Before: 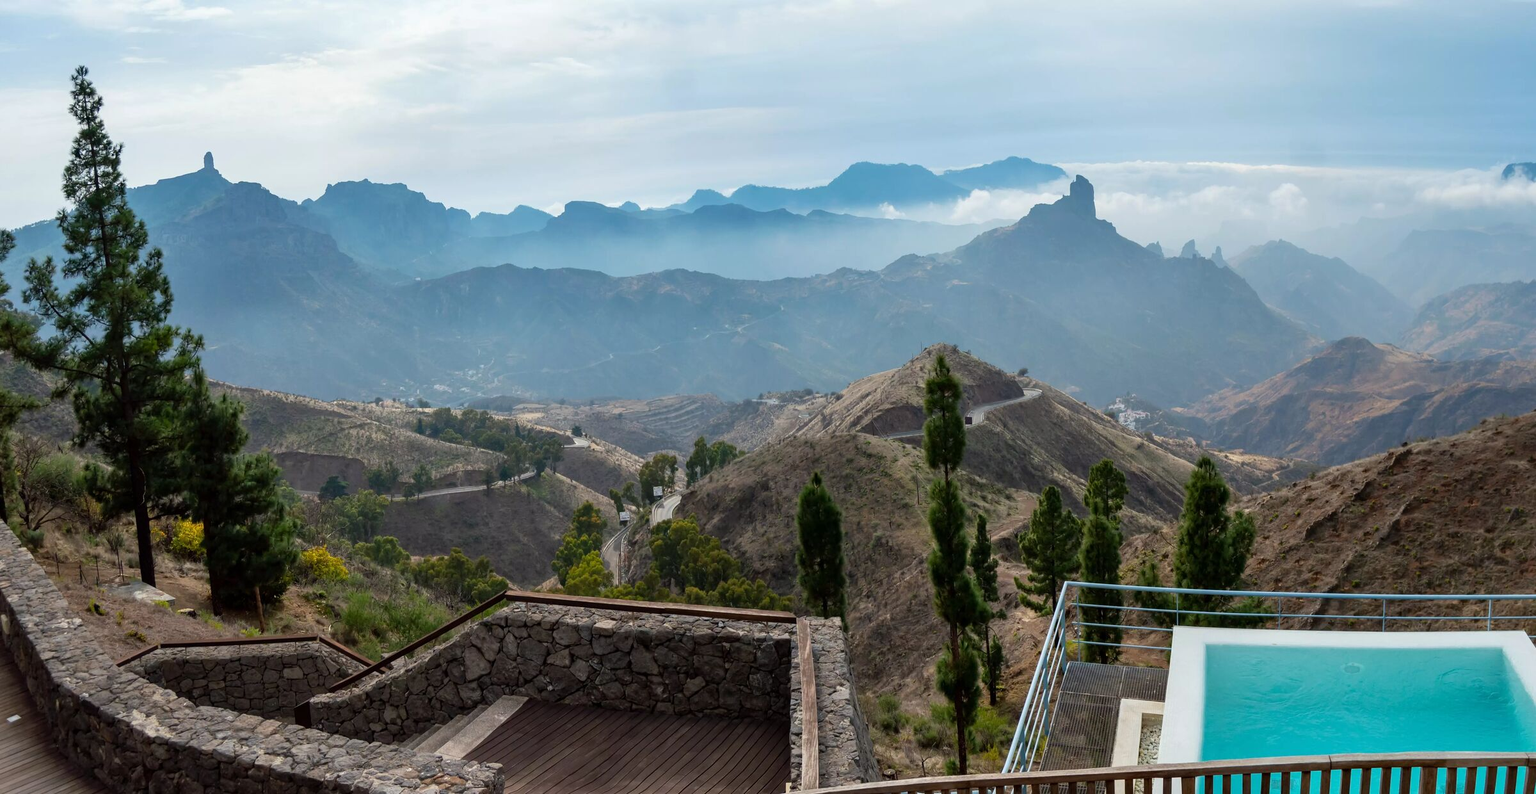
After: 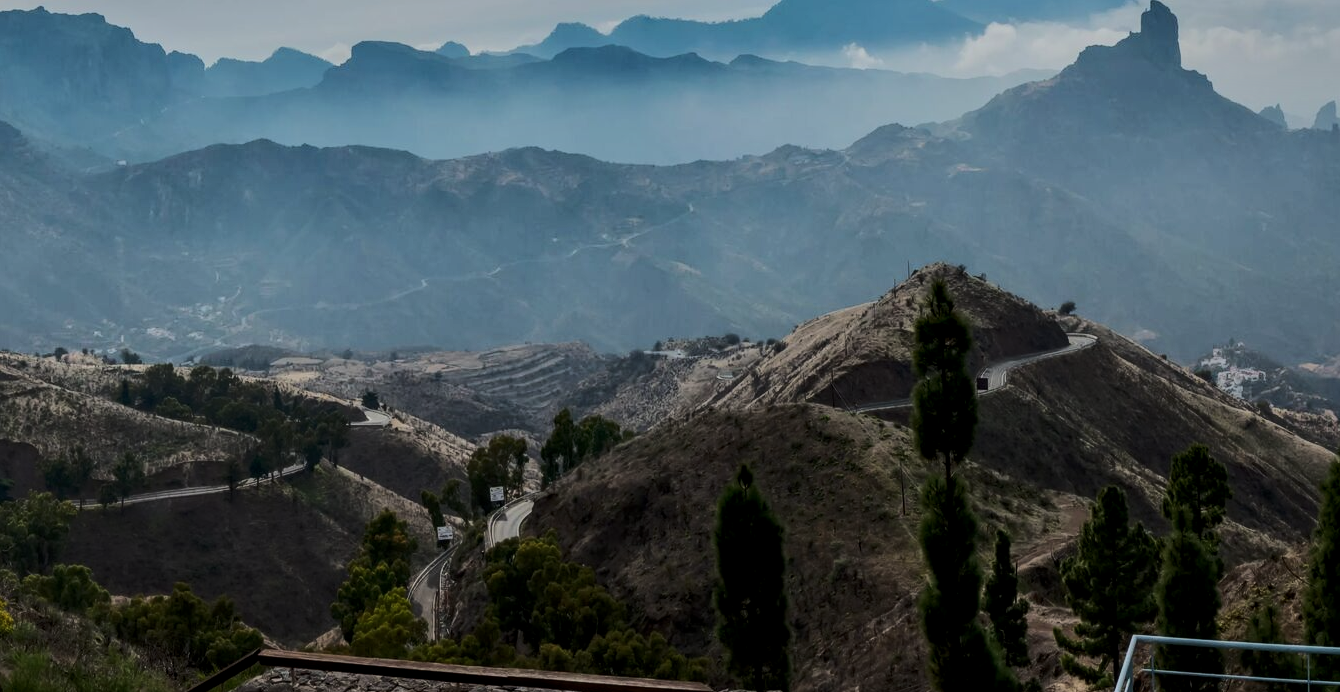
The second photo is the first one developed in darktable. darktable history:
local contrast: on, module defaults
crop and rotate: left 22.13%, top 22.054%, right 22.026%, bottom 22.102%
base curve: curves: ch0 [(0, 0) (0.032, 0.037) (0.105, 0.228) (0.435, 0.76) (0.856, 0.983) (1, 1)]
tone equalizer: -8 EV -2 EV, -7 EV -2 EV, -6 EV -2 EV, -5 EV -2 EV, -4 EV -2 EV, -3 EV -2 EV, -2 EV -2 EV, -1 EV -1.63 EV, +0 EV -2 EV
